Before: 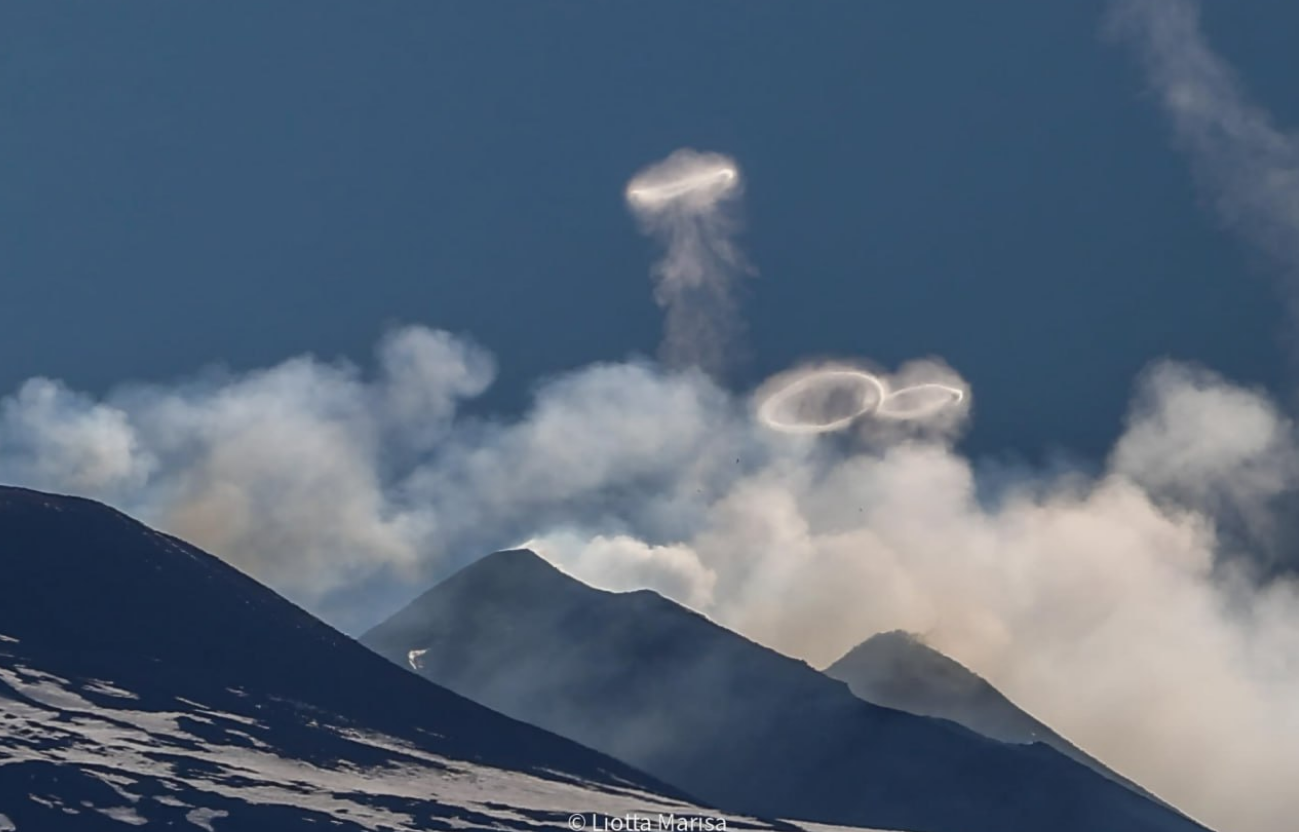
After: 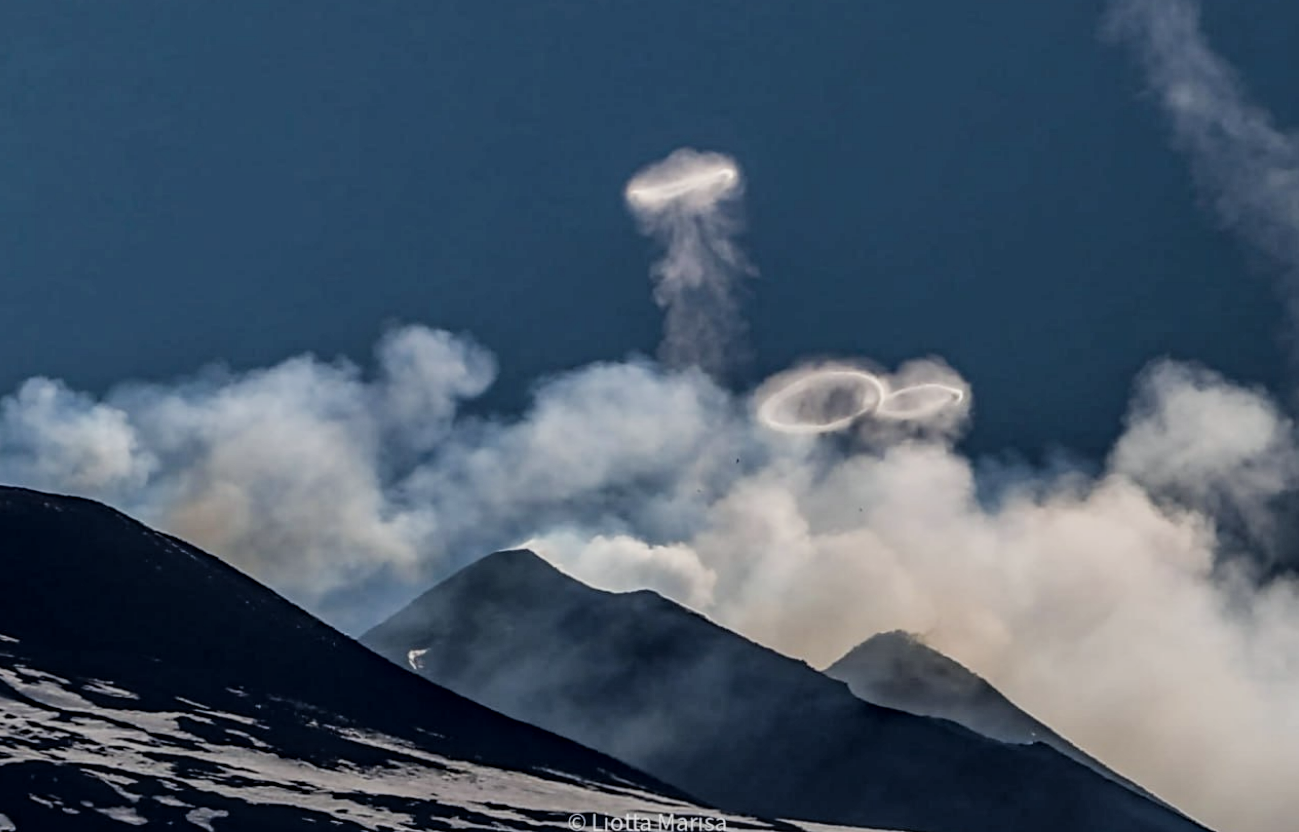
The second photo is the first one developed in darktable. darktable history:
filmic rgb: black relative exposure -5.08 EV, white relative exposure 3.95 EV, hardness 2.89, contrast 1.184, highlights saturation mix -30.85%
haze removal: compatibility mode true, adaptive false
local contrast: detail 130%
